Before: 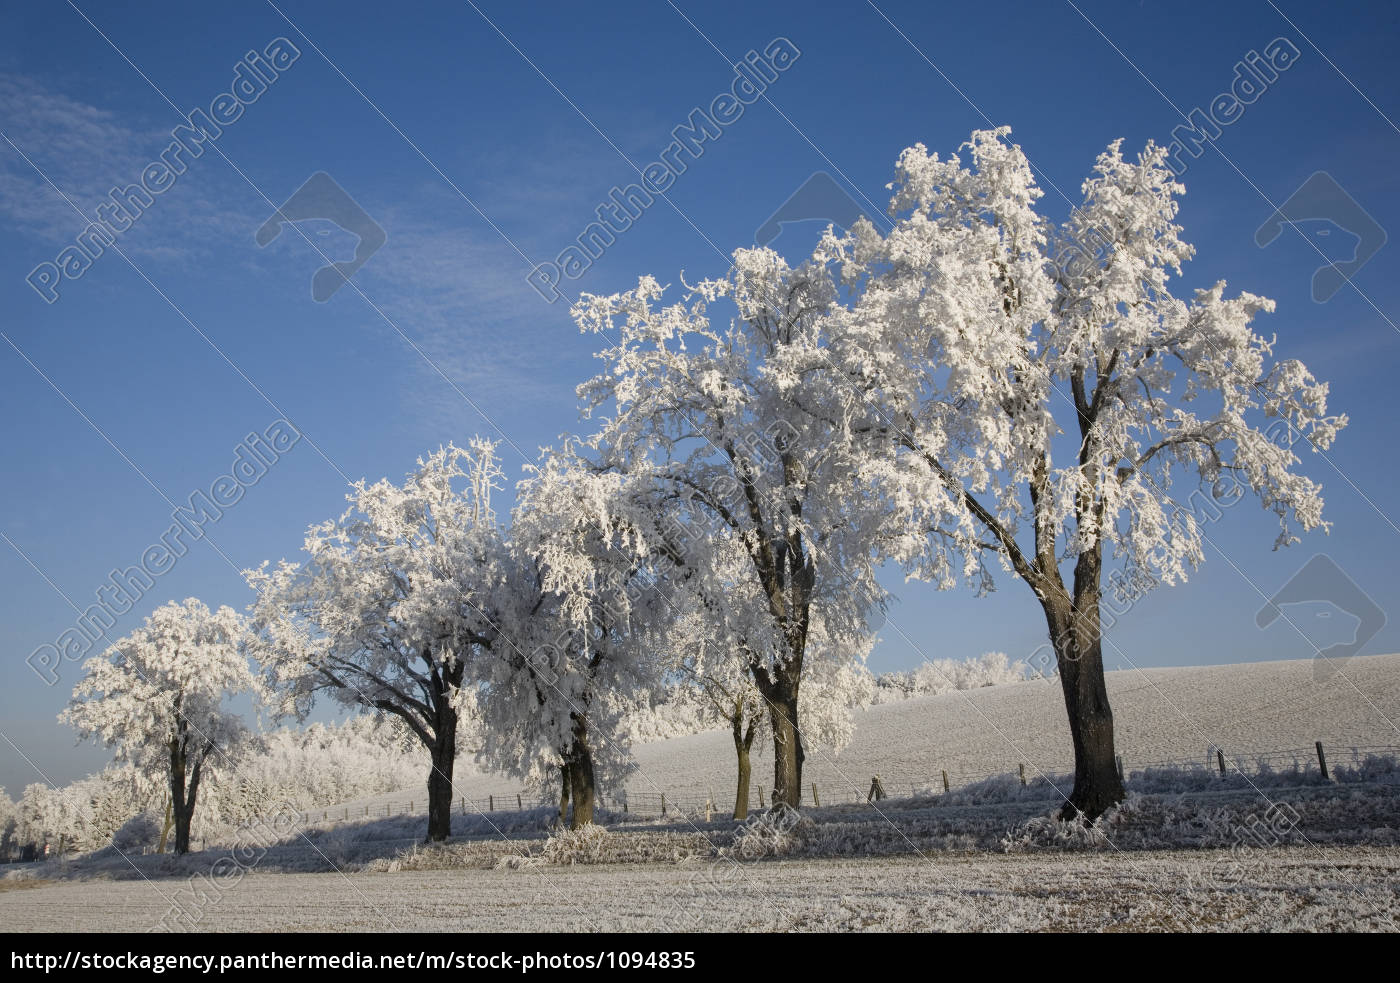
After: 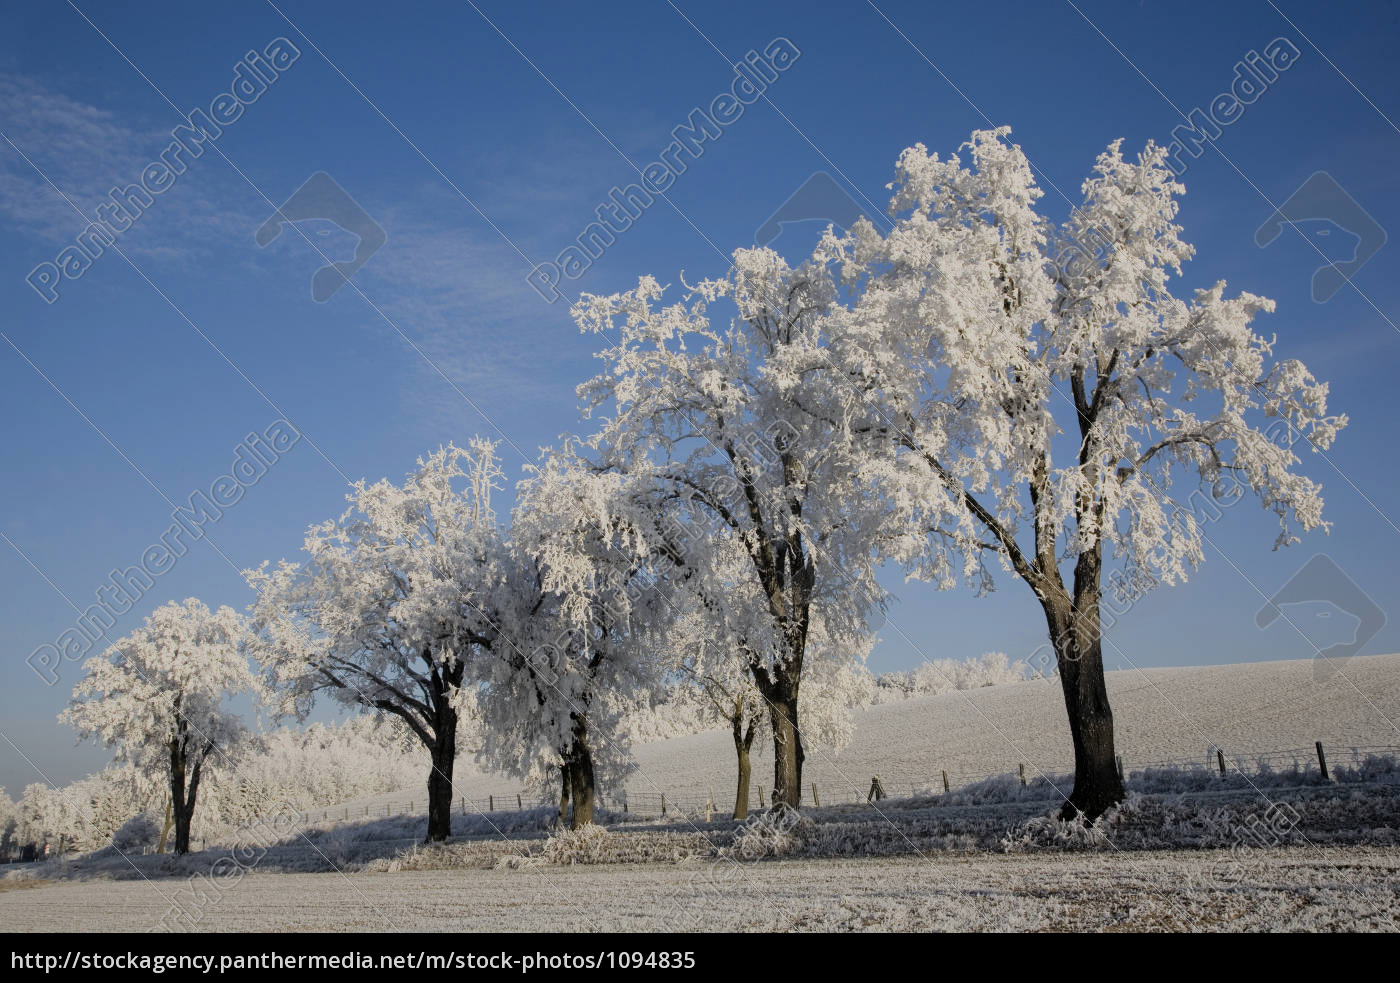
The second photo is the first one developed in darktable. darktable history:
filmic rgb: black relative exposure -7.65 EV, white relative exposure 4.56 EV, hardness 3.61, color science v6 (2022)
exposure: compensate exposure bias true, compensate highlight preservation false
